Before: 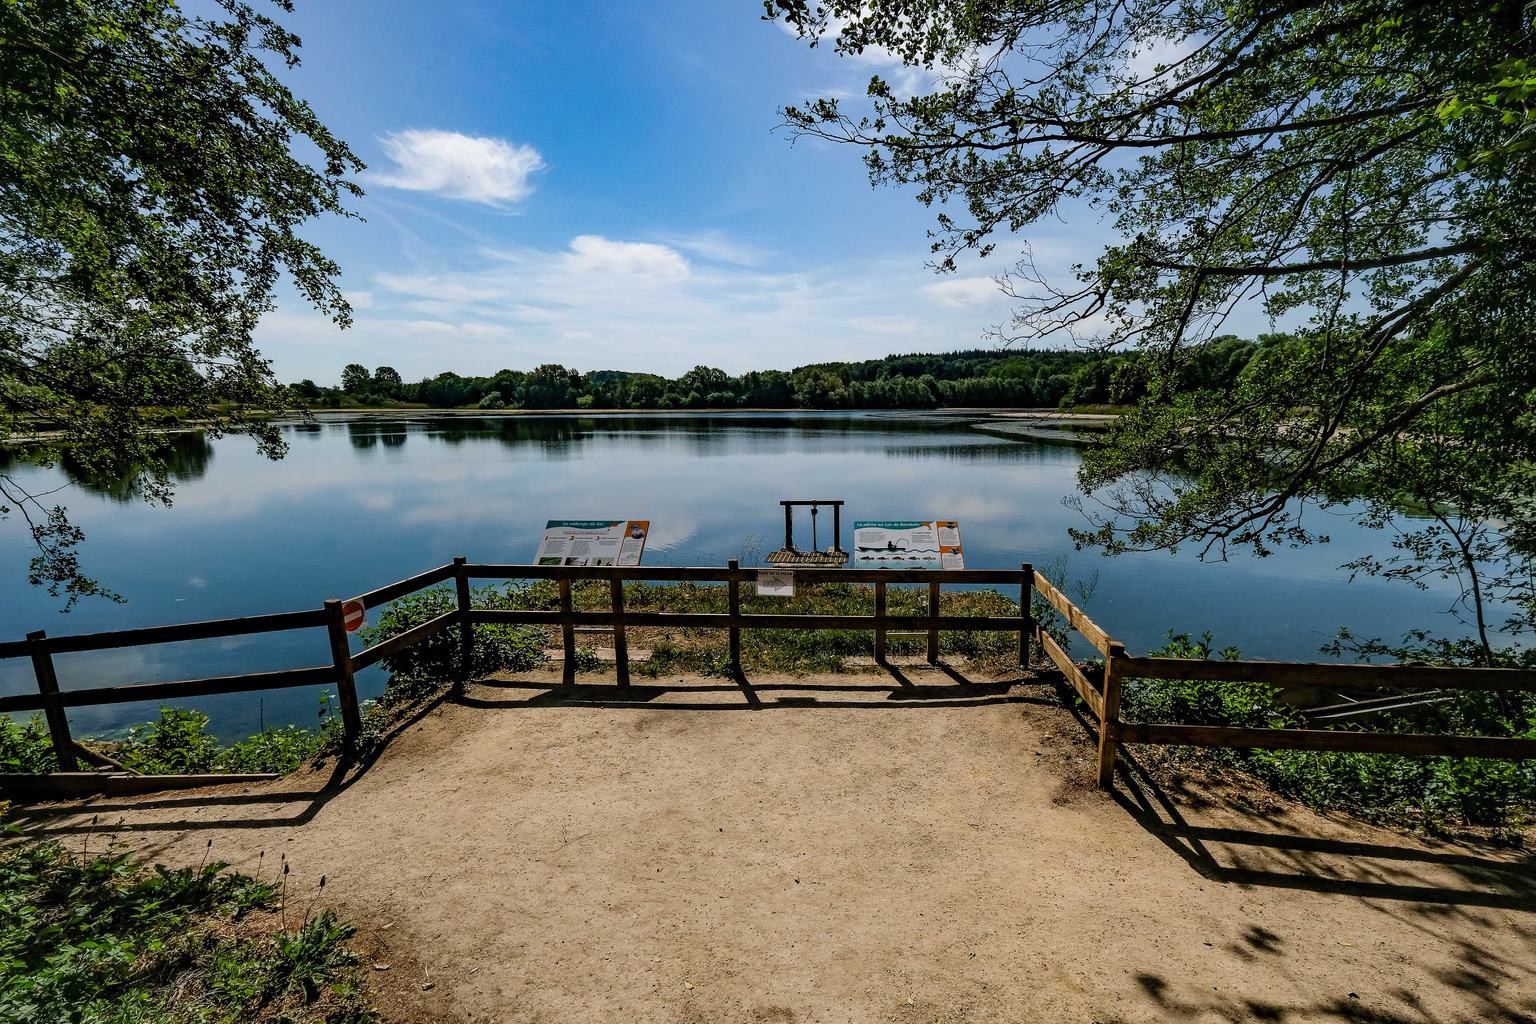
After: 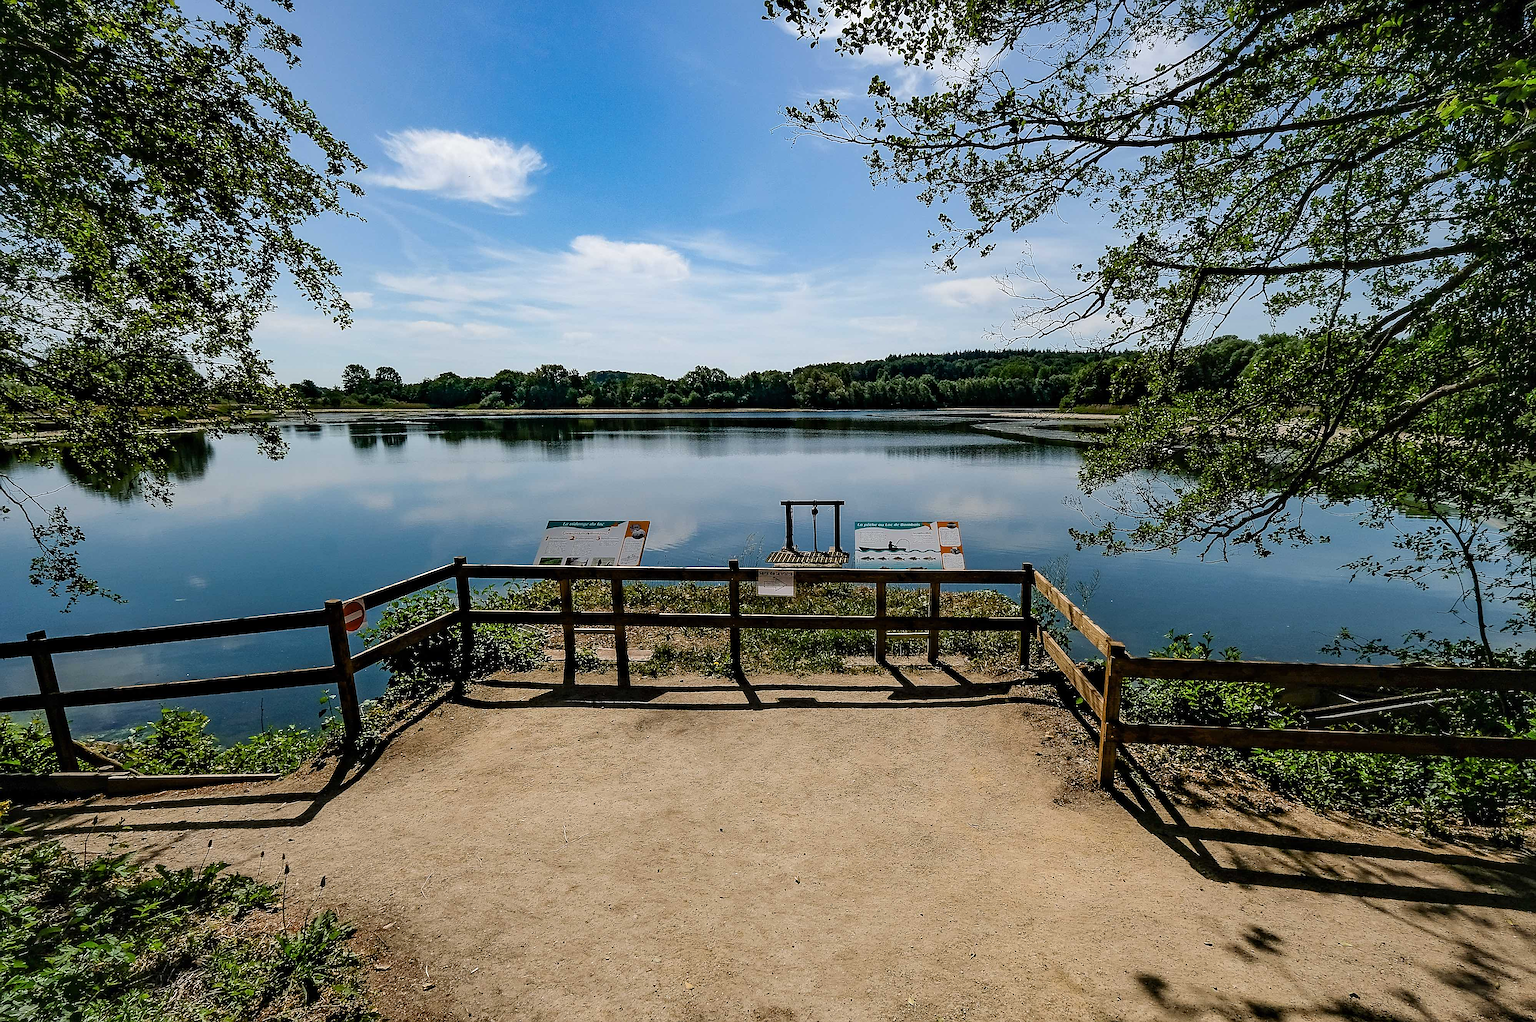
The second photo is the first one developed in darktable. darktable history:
crop: top 0.05%, bottom 0.098%
sharpen: on, module defaults
tone equalizer: on, module defaults
